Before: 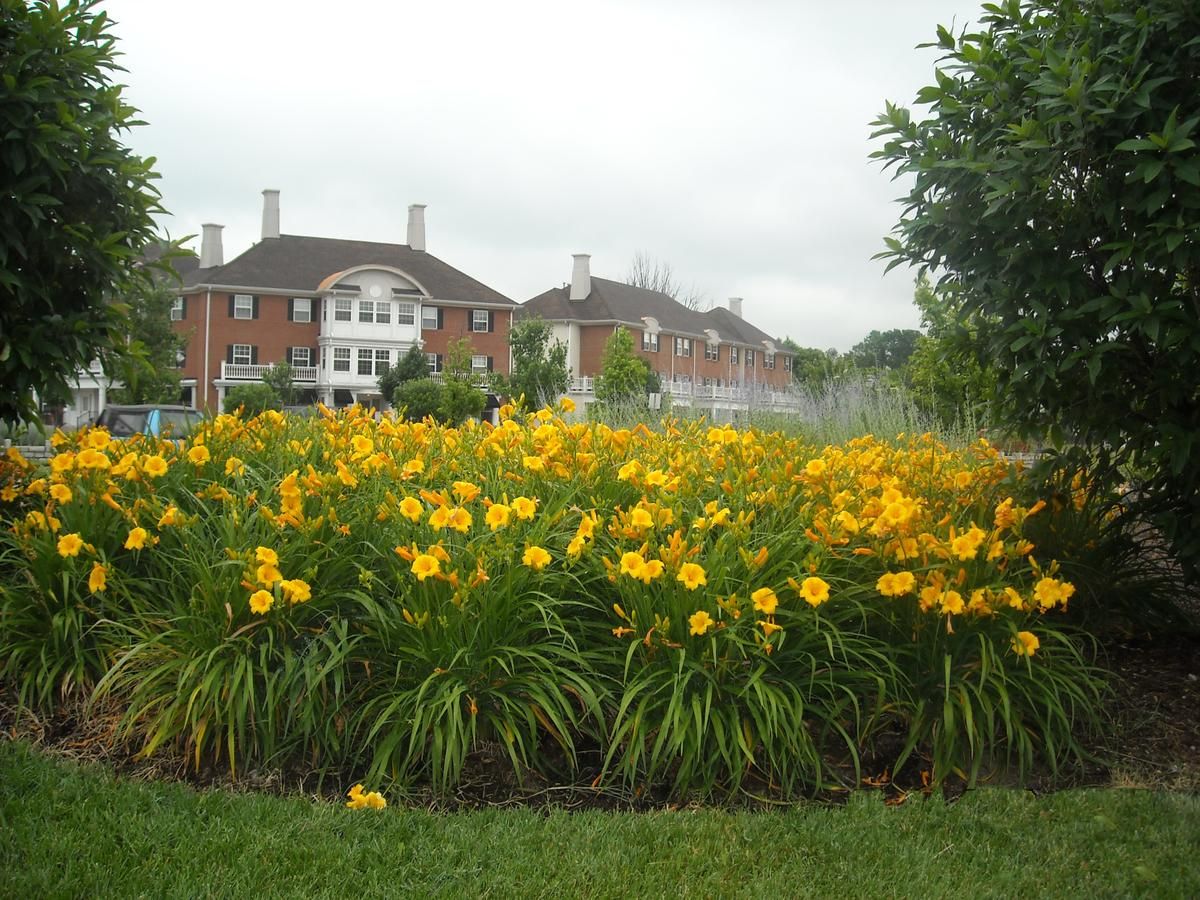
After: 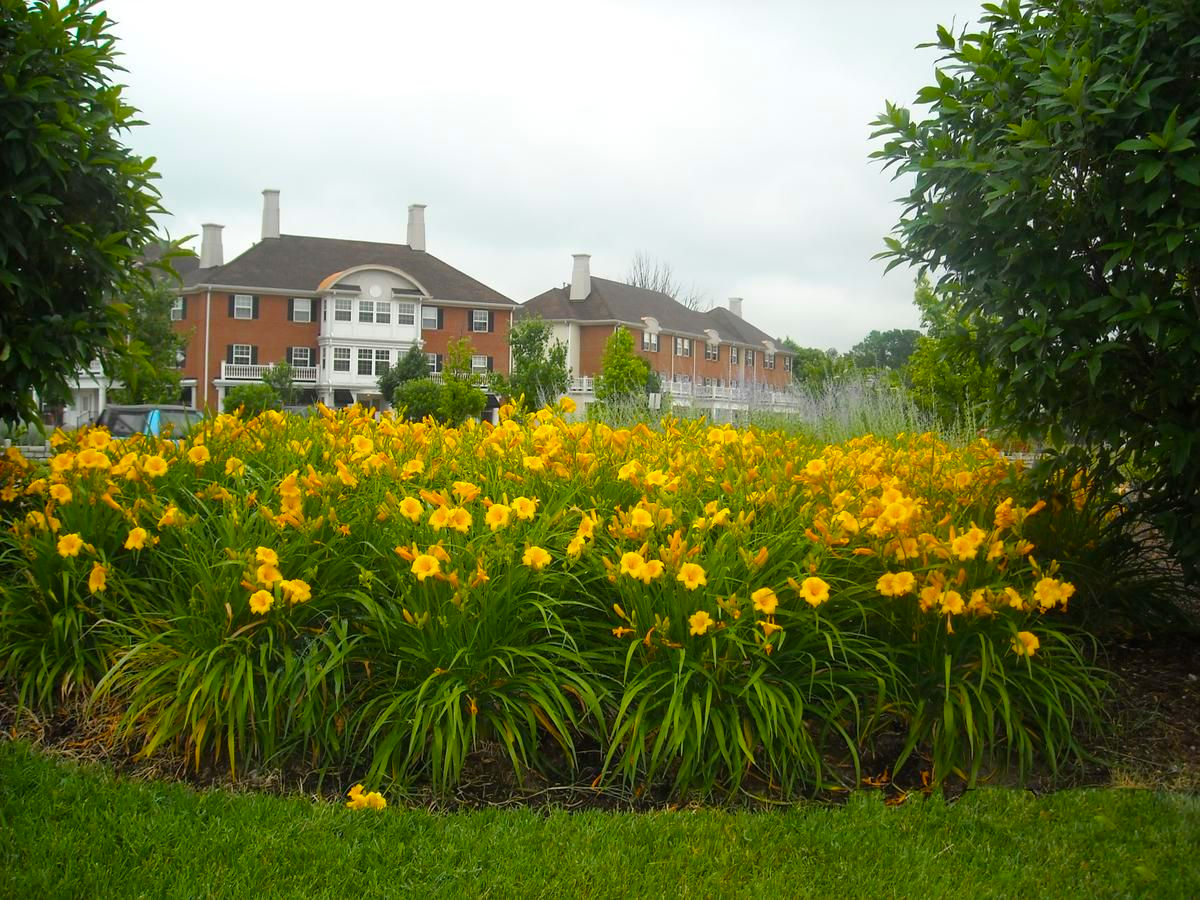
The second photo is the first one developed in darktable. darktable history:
color balance rgb: linear chroma grading › global chroma 15%, perceptual saturation grading › global saturation 30%
levels: levels [0, 0.498, 1]
